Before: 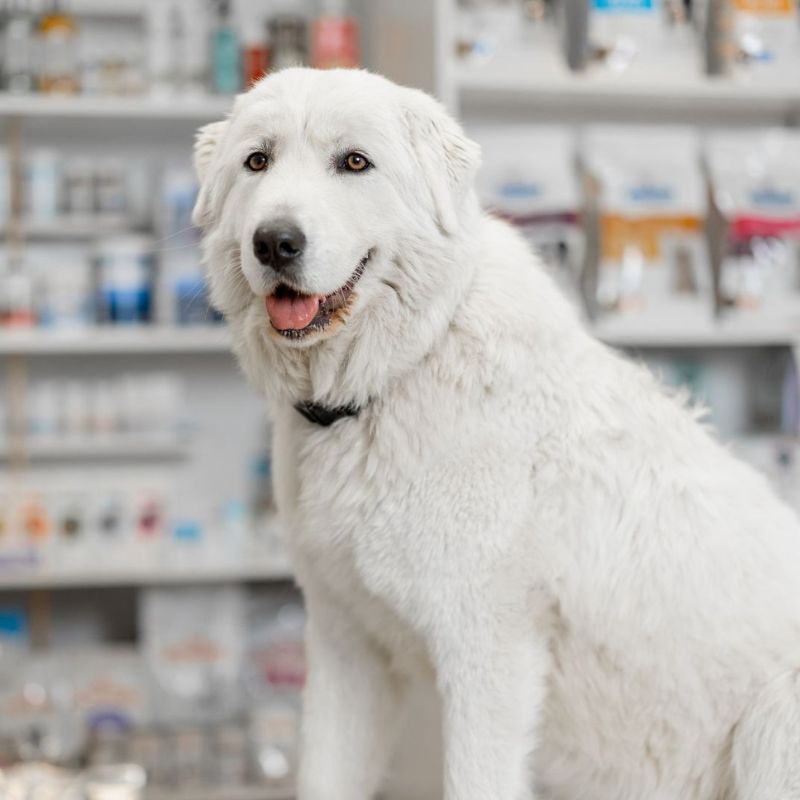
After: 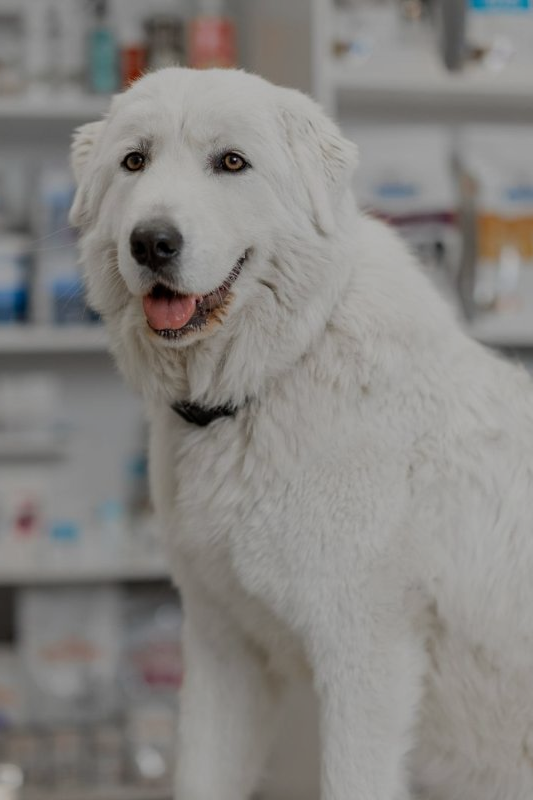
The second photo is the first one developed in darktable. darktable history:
exposure: exposure -1 EV, compensate highlight preservation false
crop and rotate: left 15.446%, right 17.836%
